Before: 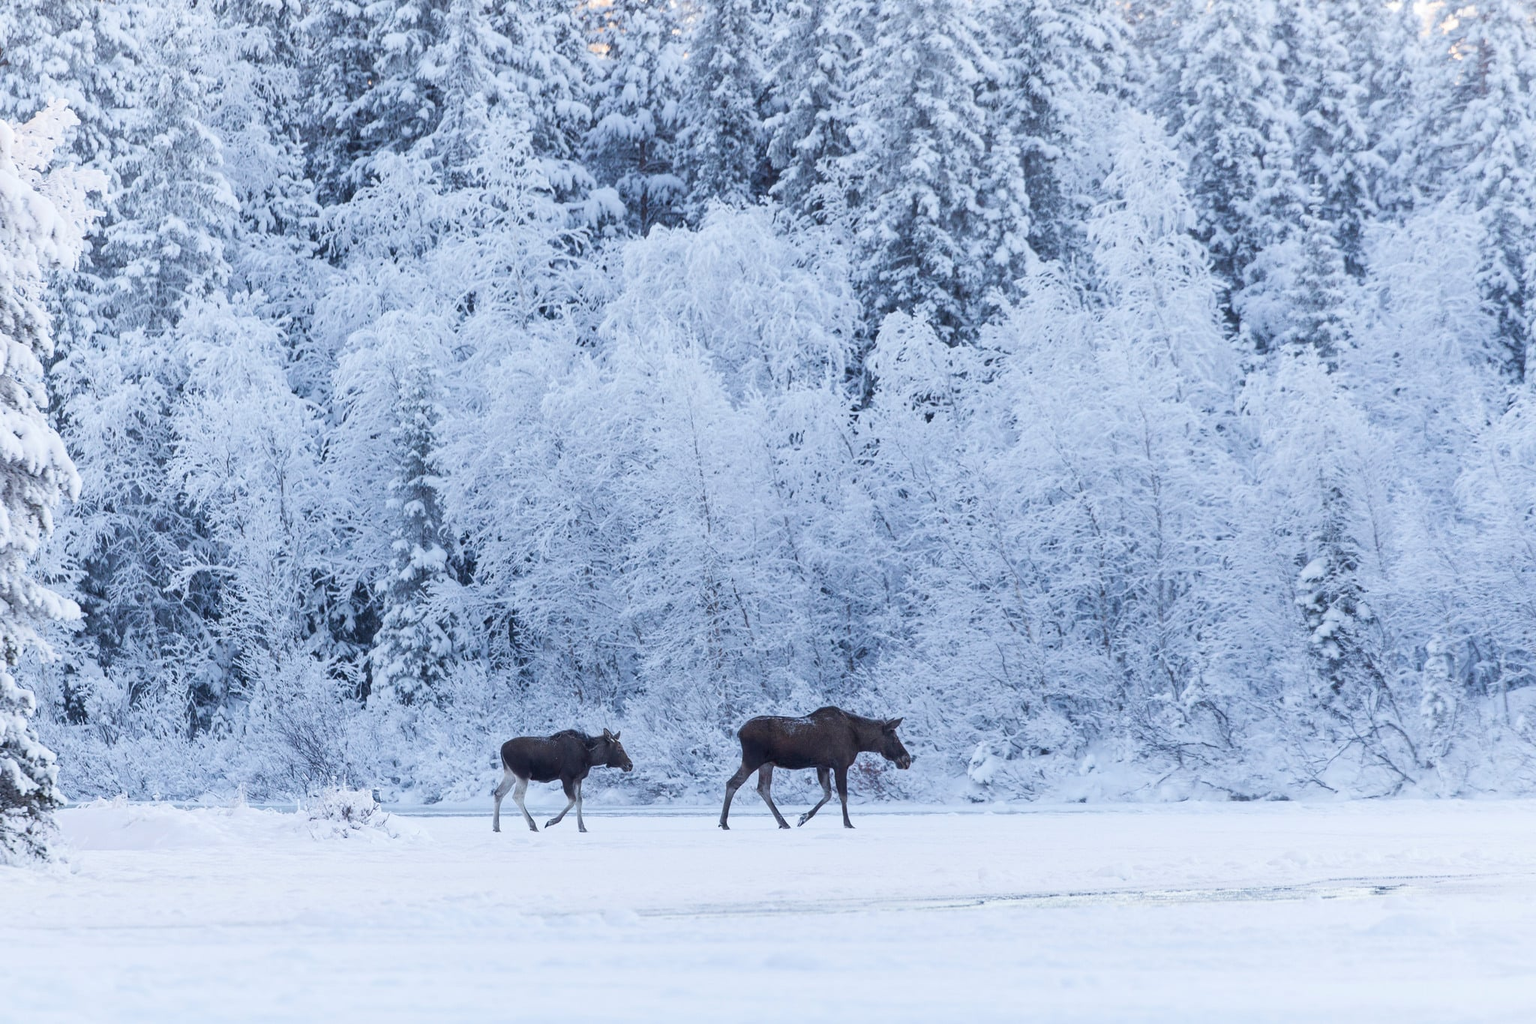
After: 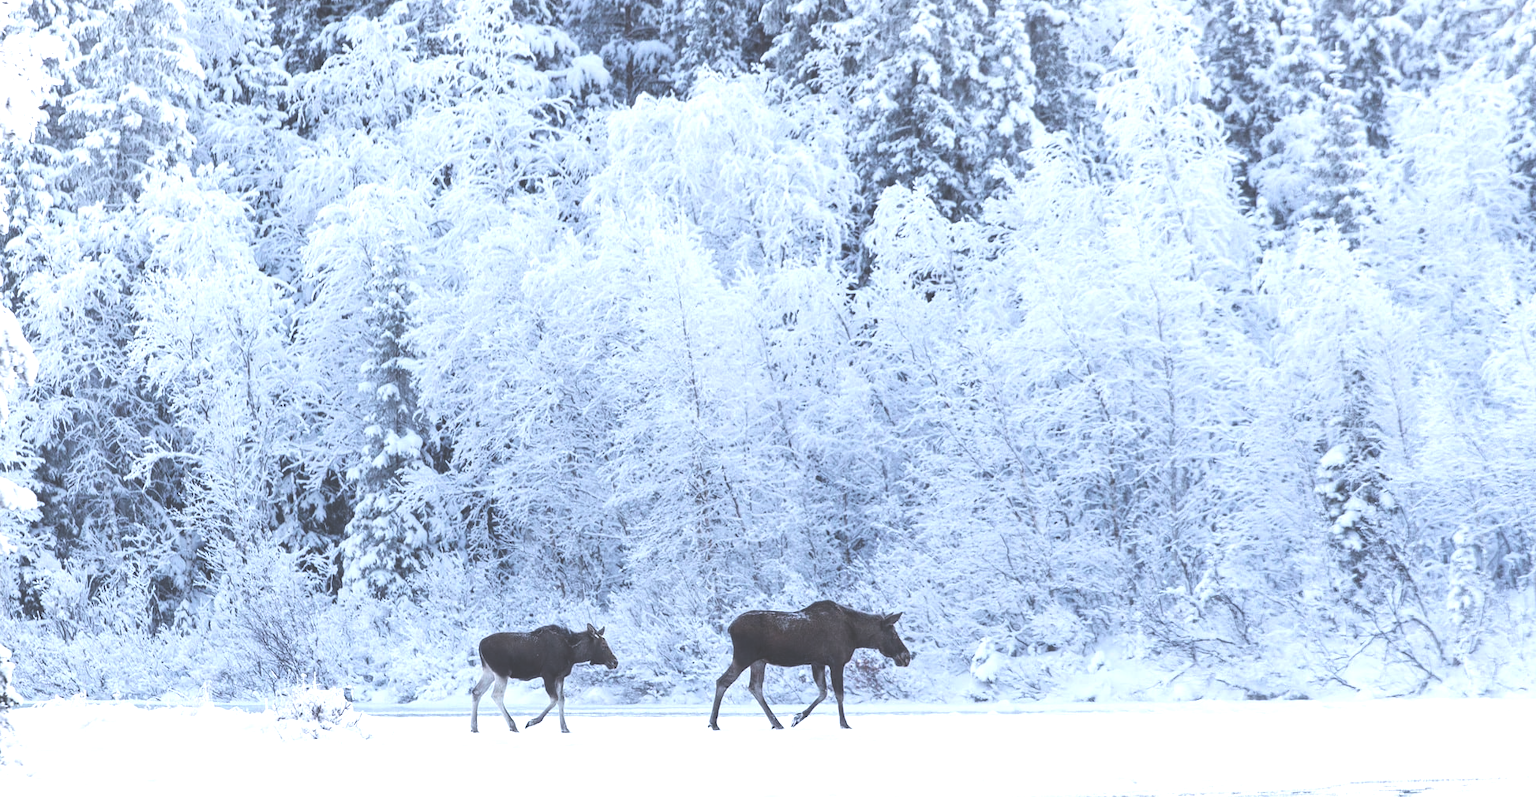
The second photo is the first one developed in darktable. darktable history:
exposure: black level correction -0.062, exposure -0.05 EV, compensate highlight preservation false
crop and rotate: left 2.991%, top 13.302%, right 1.981%, bottom 12.636%
tone equalizer: -8 EV -0.75 EV, -7 EV -0.7 EV, -6 EV -0.6 EV, -5 EV -0.4 EV, -3 EV 0.4 EV, -2 EV 0.6 EV, -1 EV 0.7 EV, +0 EV 0.75 EV, edges refinement/feathering 500, mask exposure compensation -1.57 EV, preserve details no
